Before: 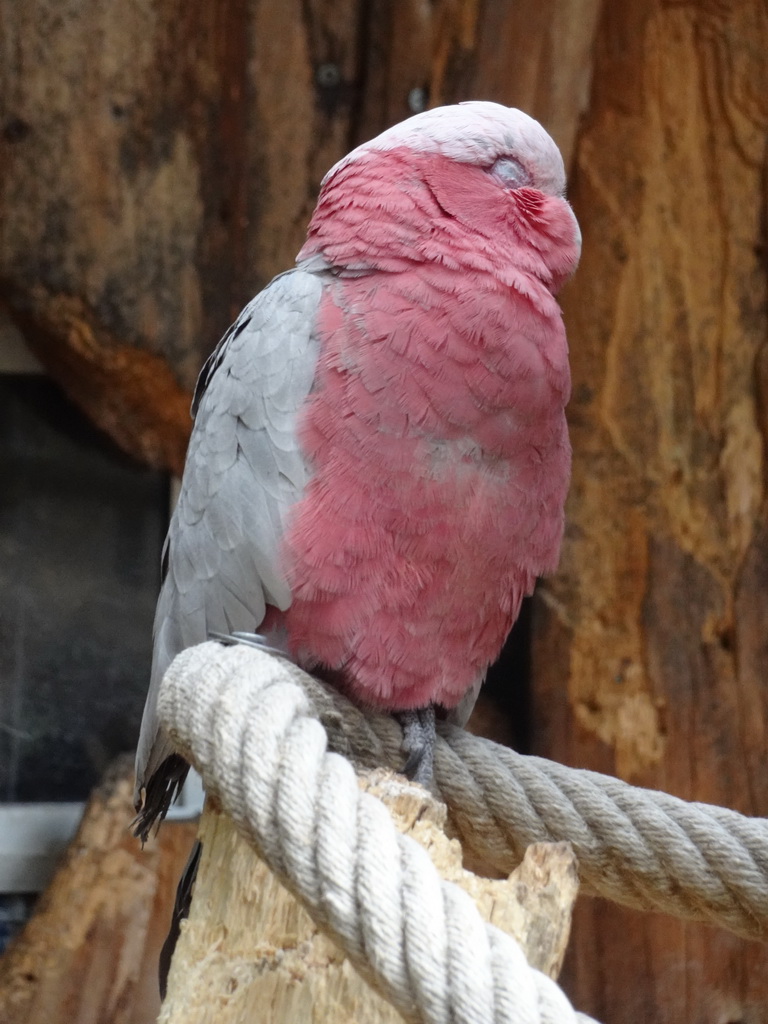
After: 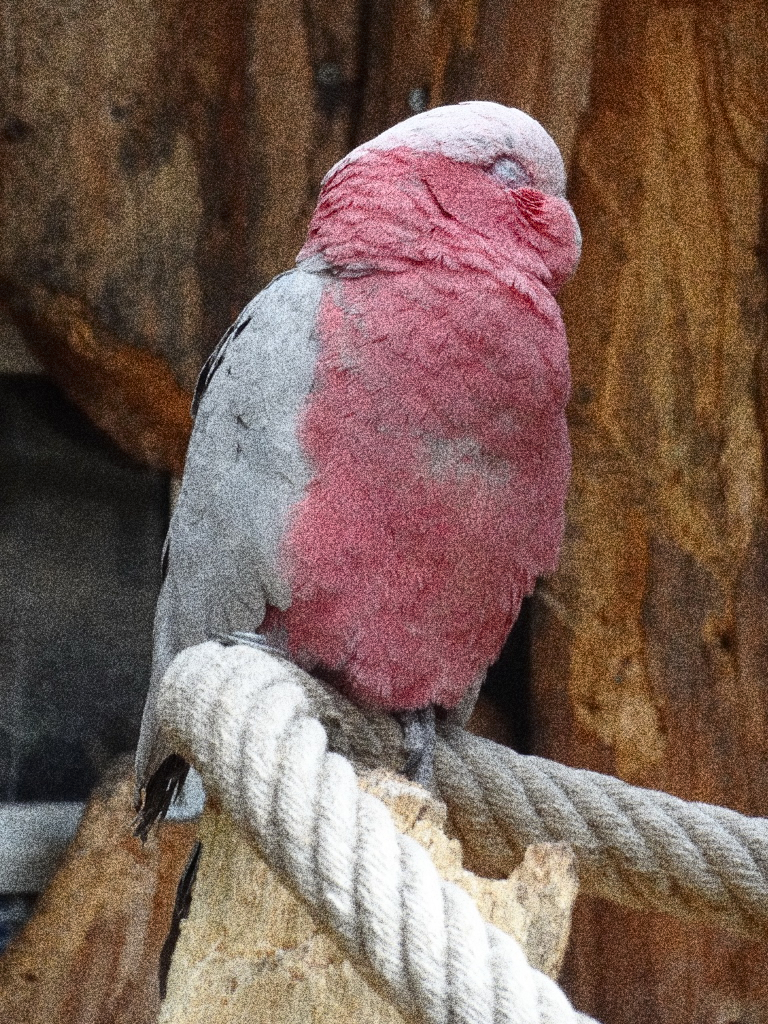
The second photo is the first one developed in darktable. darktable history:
tone equalizer: on, module defaults
grain: coarseness 30.02 ISO, strength 100%
